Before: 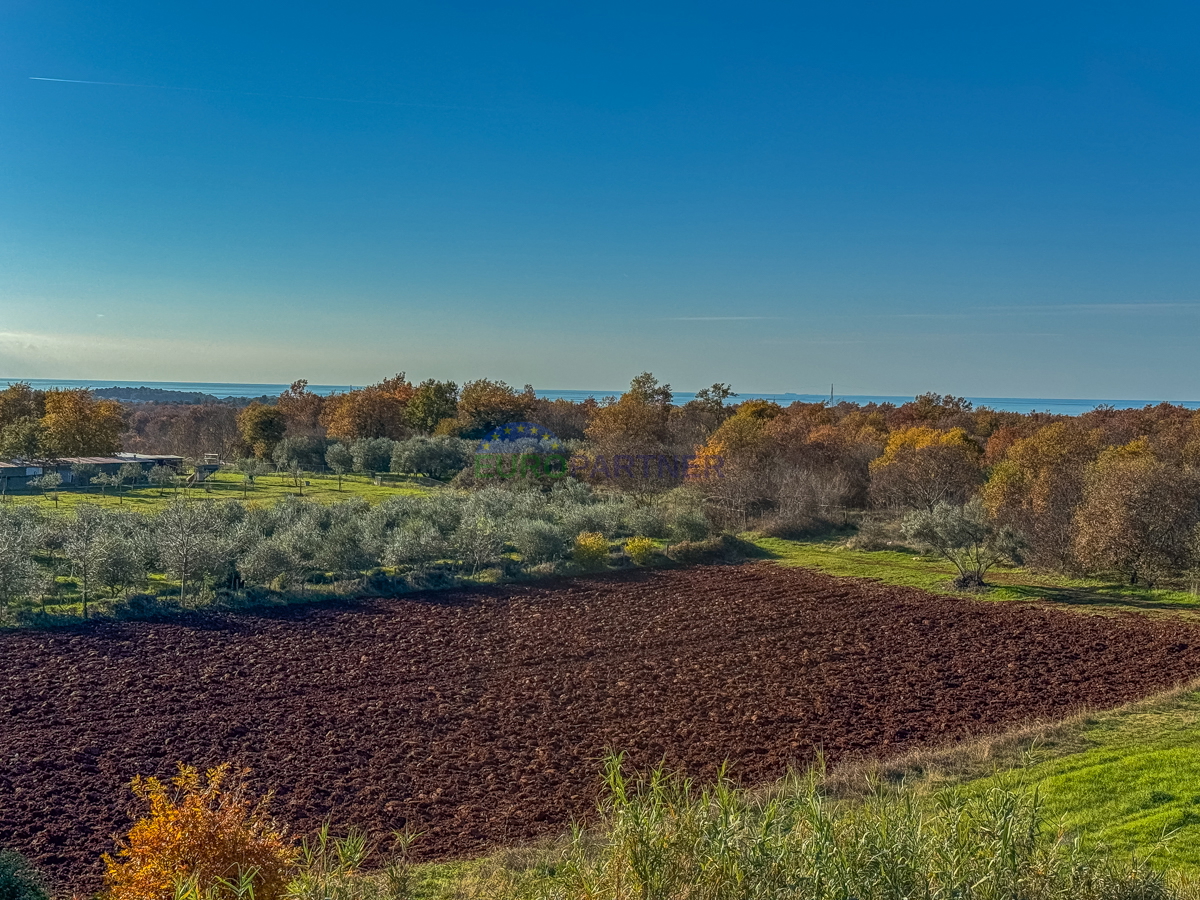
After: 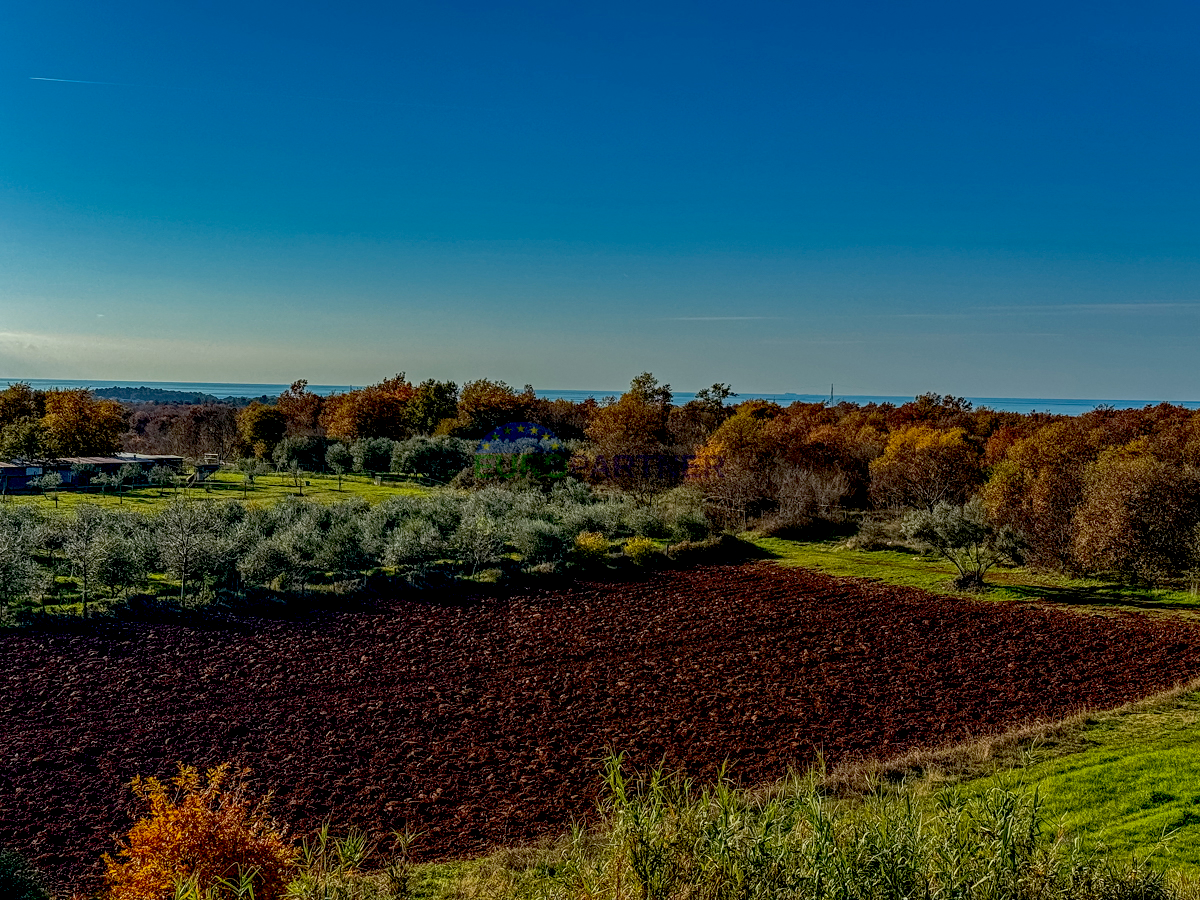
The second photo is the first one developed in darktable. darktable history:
exposure: black level correction 0.045, exposure -0.231 EV, compensate highlight preservation false
